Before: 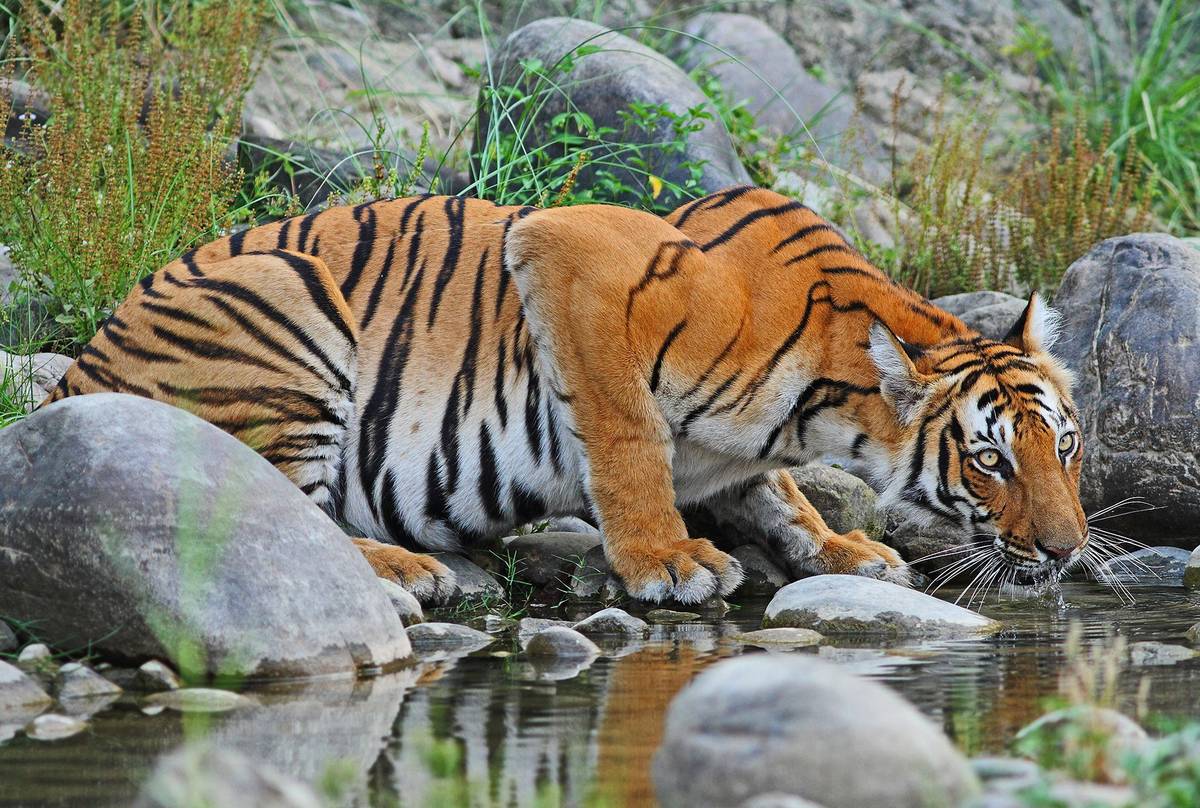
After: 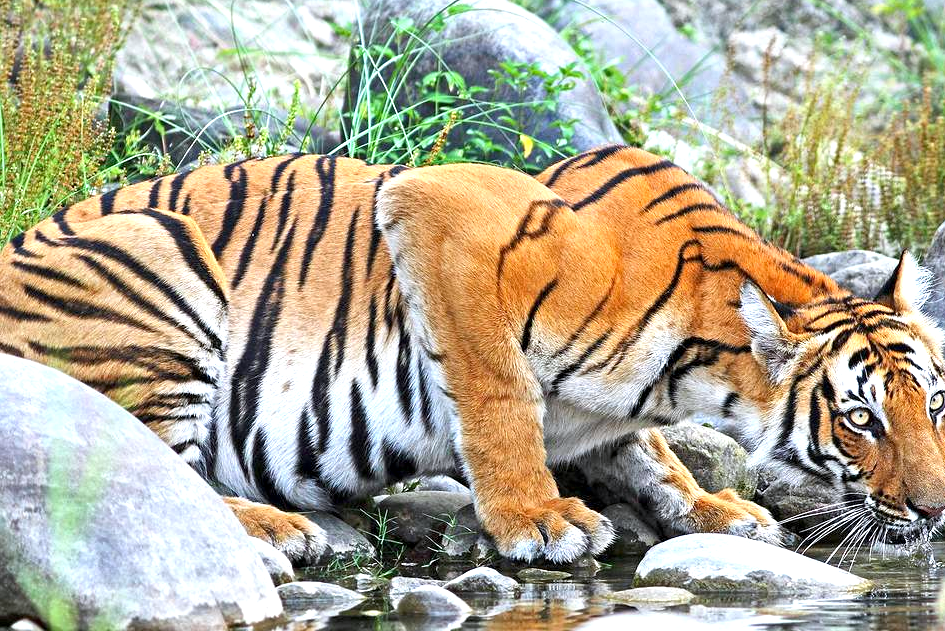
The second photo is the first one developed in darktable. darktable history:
exposure: black level correction 0.001, exposure 1 EV, compensate highlight preservation false
crop and rotate: left 10.77%, top 5.1%, right 10.41%, bottom 16.76%
white balance: red 0.983, blue 1.036
contrast equalizer: y [[0.509, 0.517, 0.523, 0.523, 0.517, 0.509], [0.5 ×6], [0.5 ×6], [0 ×6], [0 ×6]]
